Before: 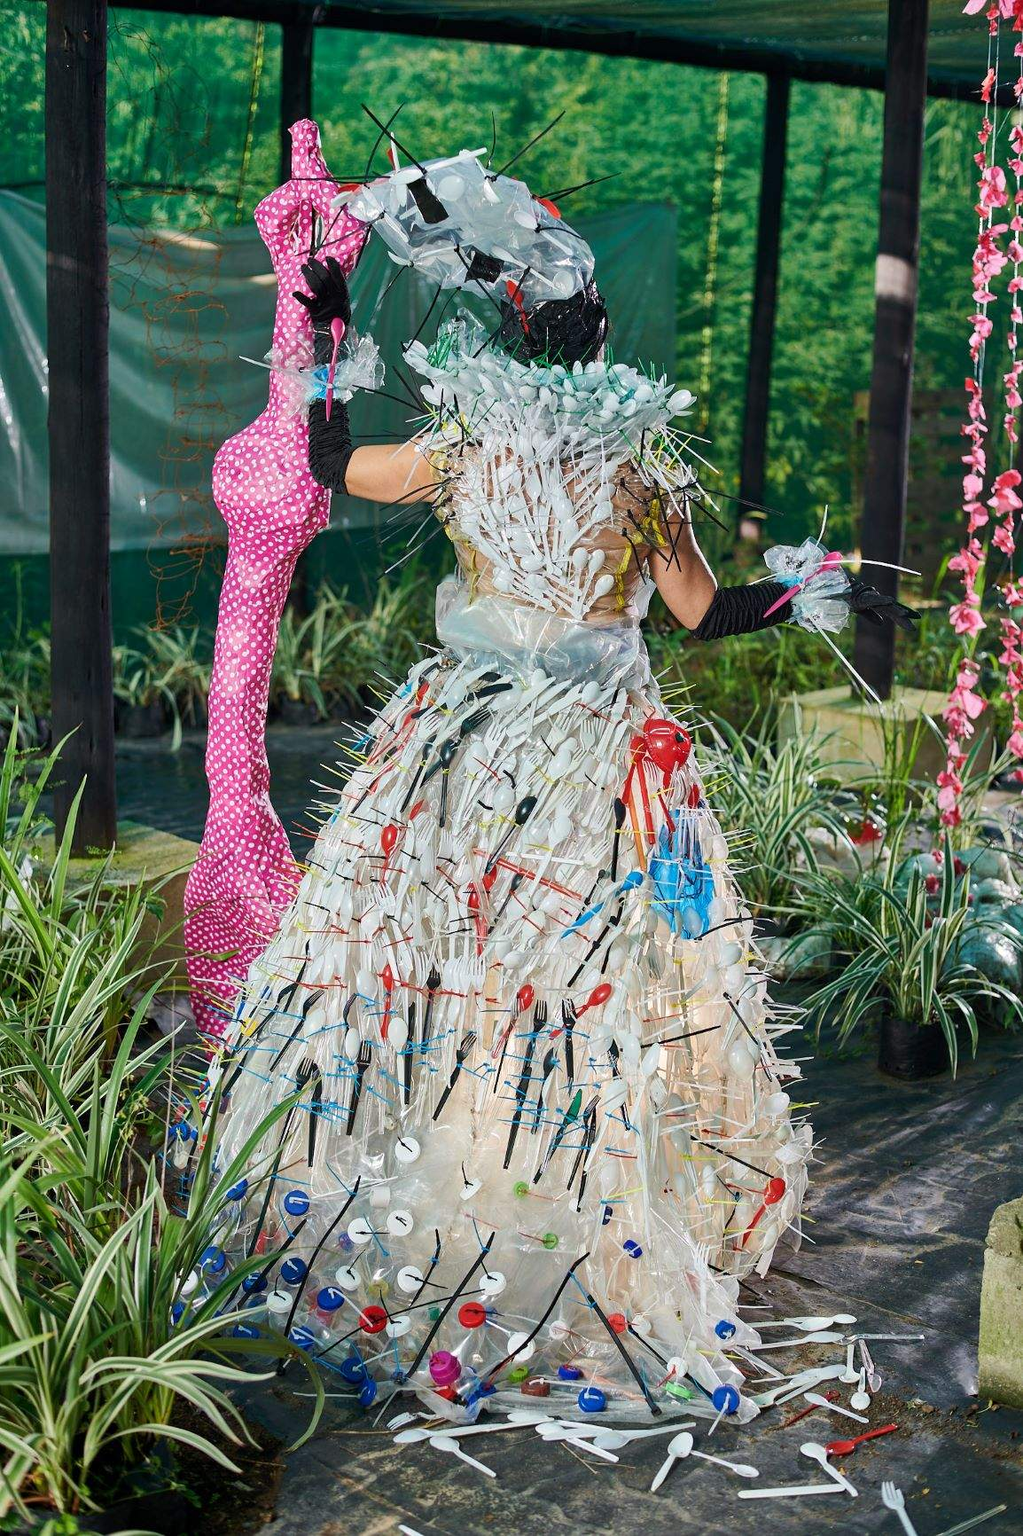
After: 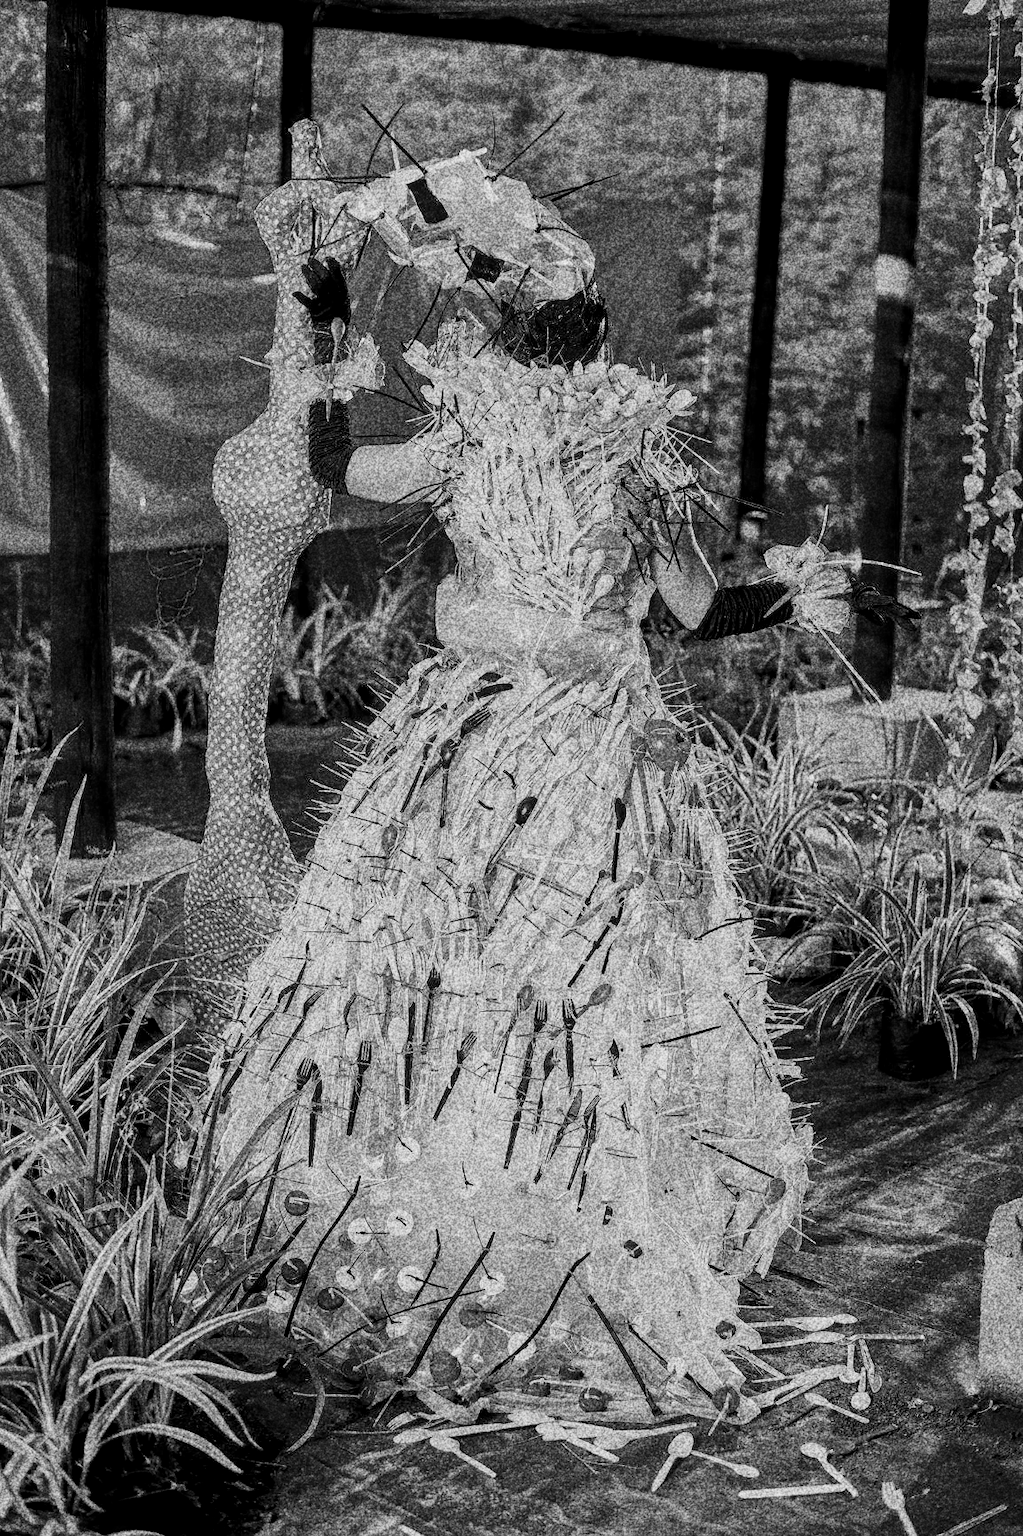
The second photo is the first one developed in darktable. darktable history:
local contrast: on, module defaults
monochrome: a 1.94, b -0.638
filmic rgb: black relative exposure -7.65 EV, white relative exposure 4.56 EV, hardness 3.61, color science v6 (2022)
grain: coarseness 30.02 ISO, strength 100%
